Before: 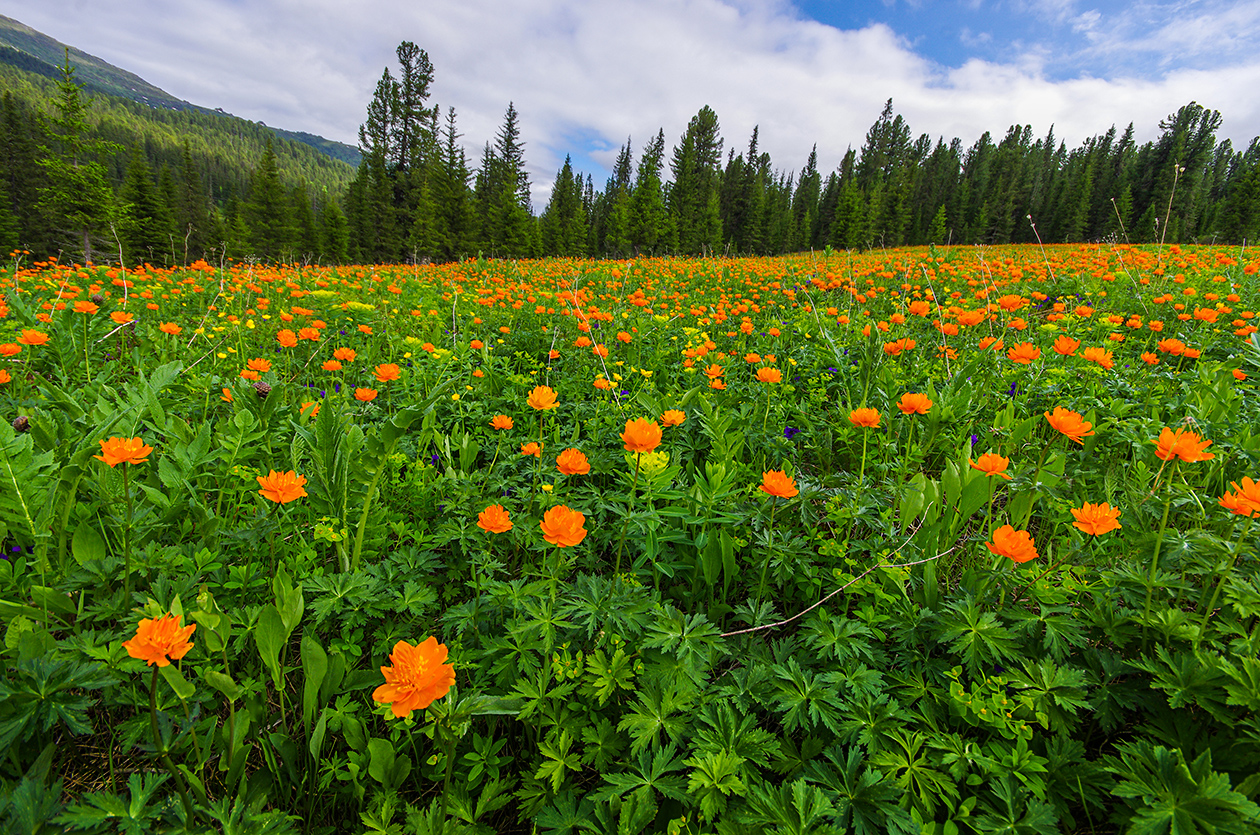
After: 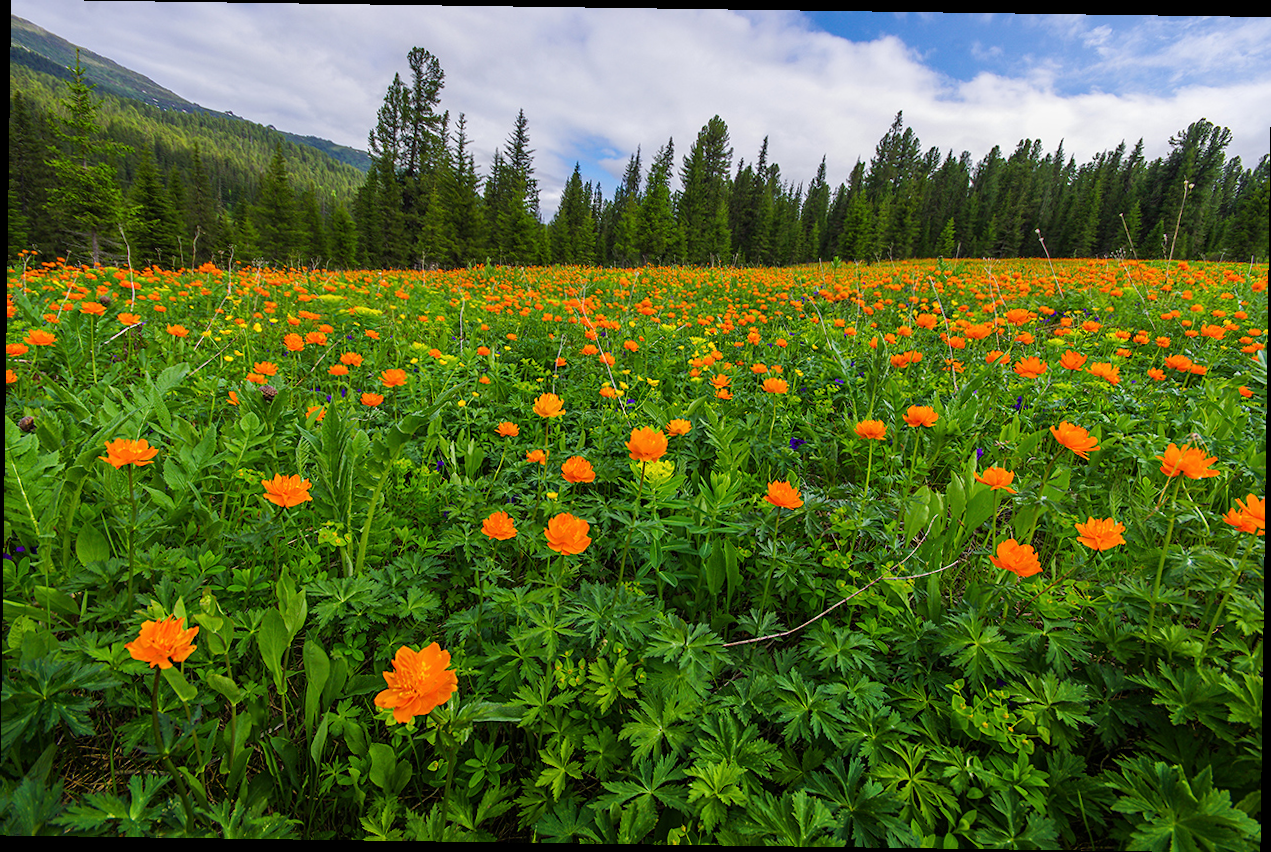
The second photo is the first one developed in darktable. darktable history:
rotate and perspective: rotation 0.8°, automatic cropping off
color correction: saturation 0.99
